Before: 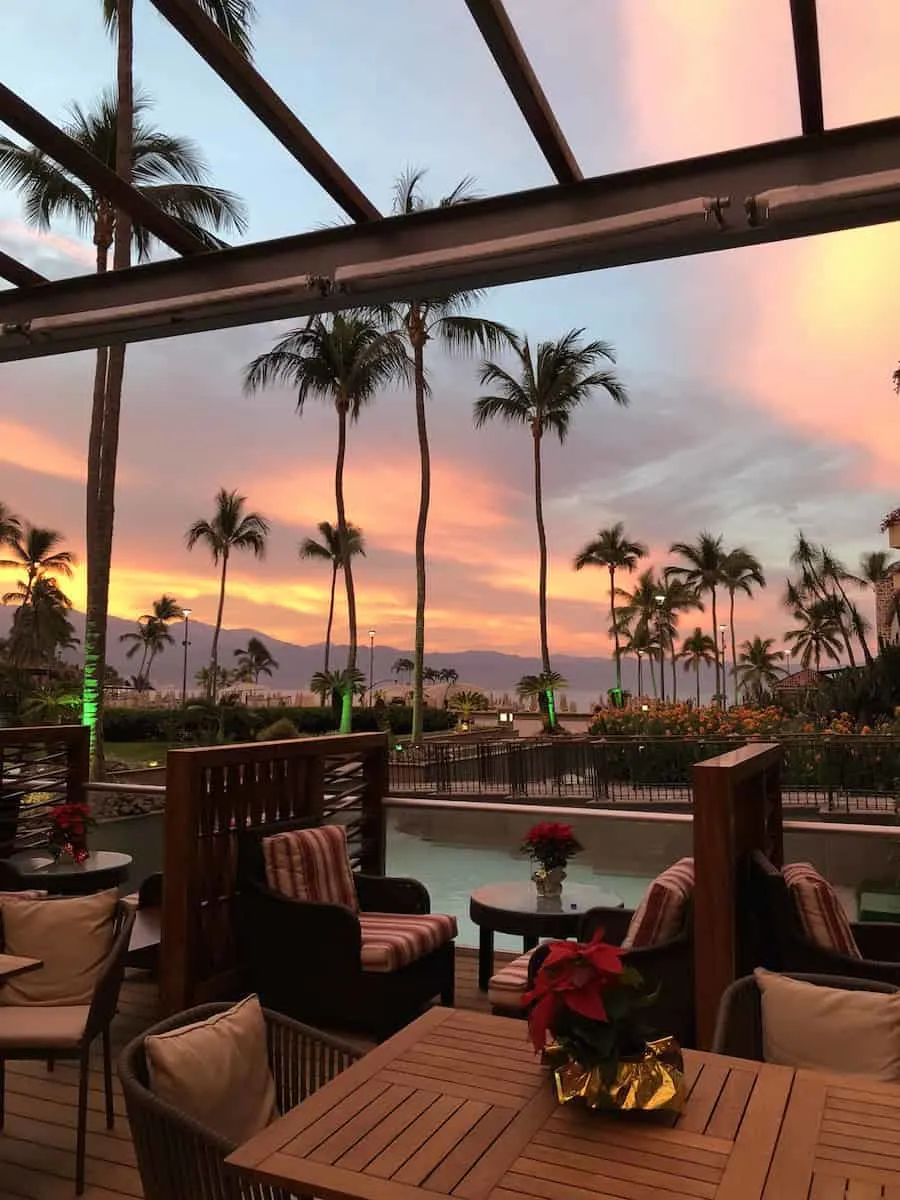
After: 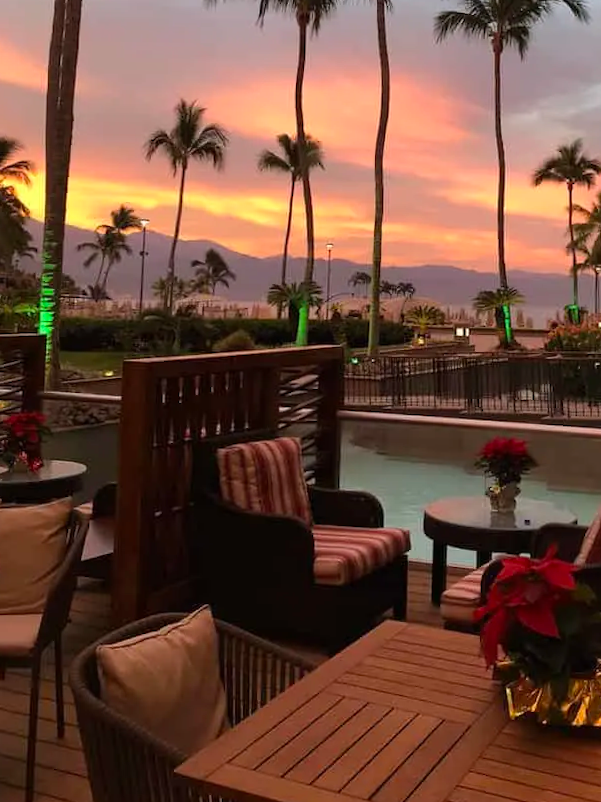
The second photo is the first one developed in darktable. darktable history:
crop and rotate: angle -0.82°, left 3.85%, top 31.828%, right 27.992%
tone equalizer: on, module defaults
